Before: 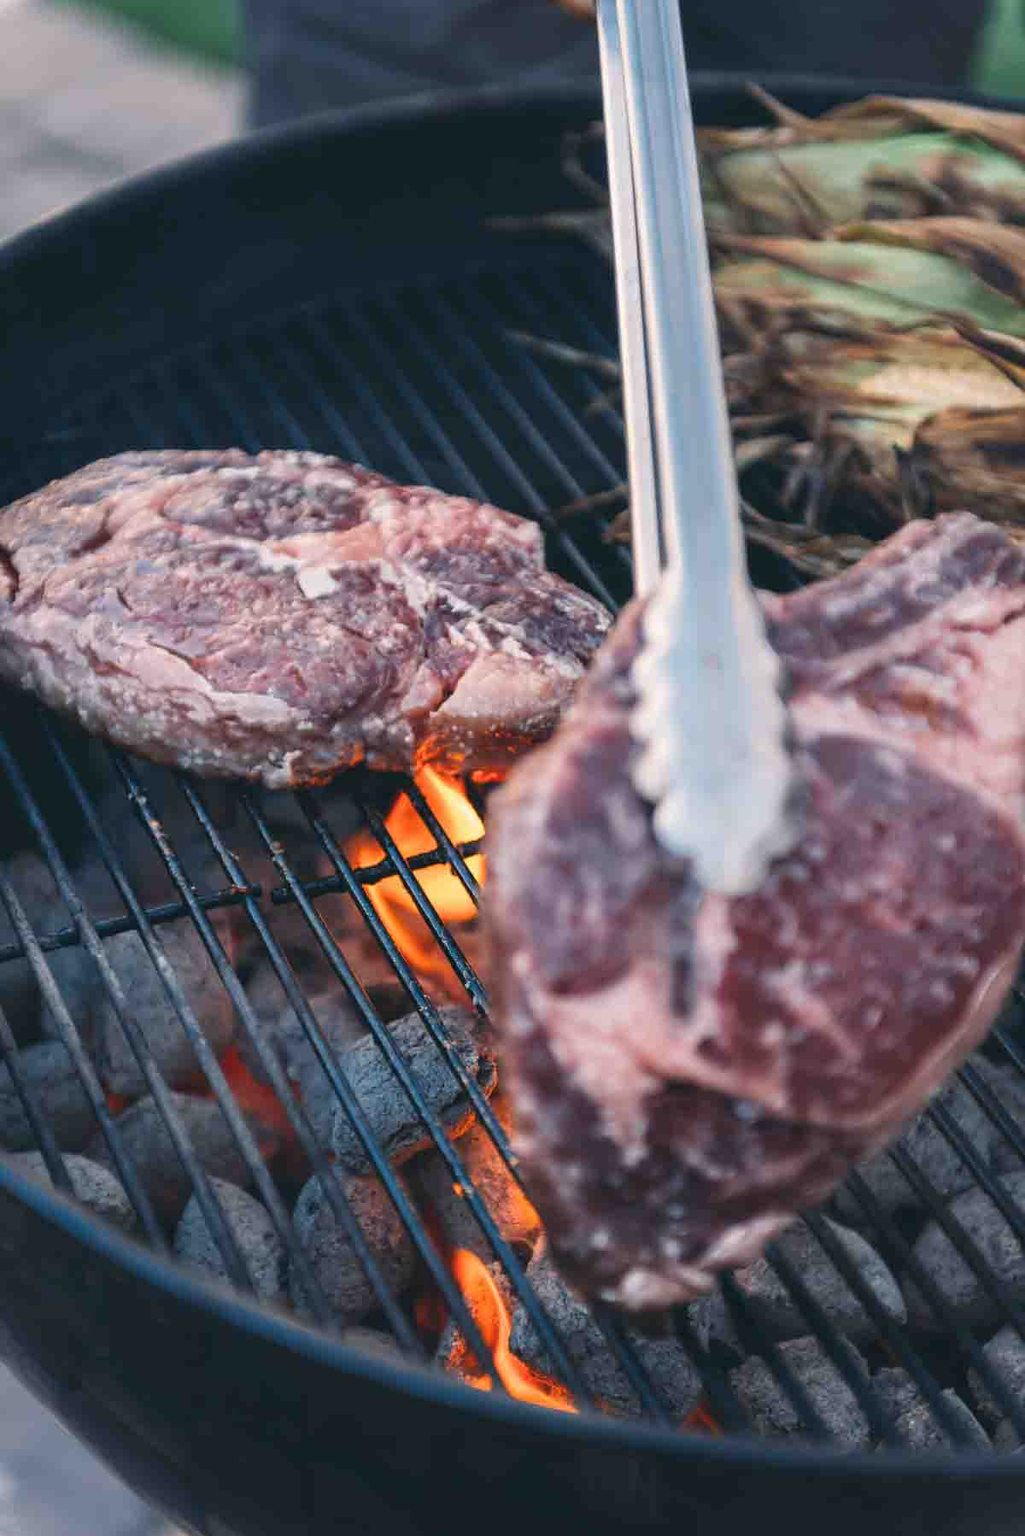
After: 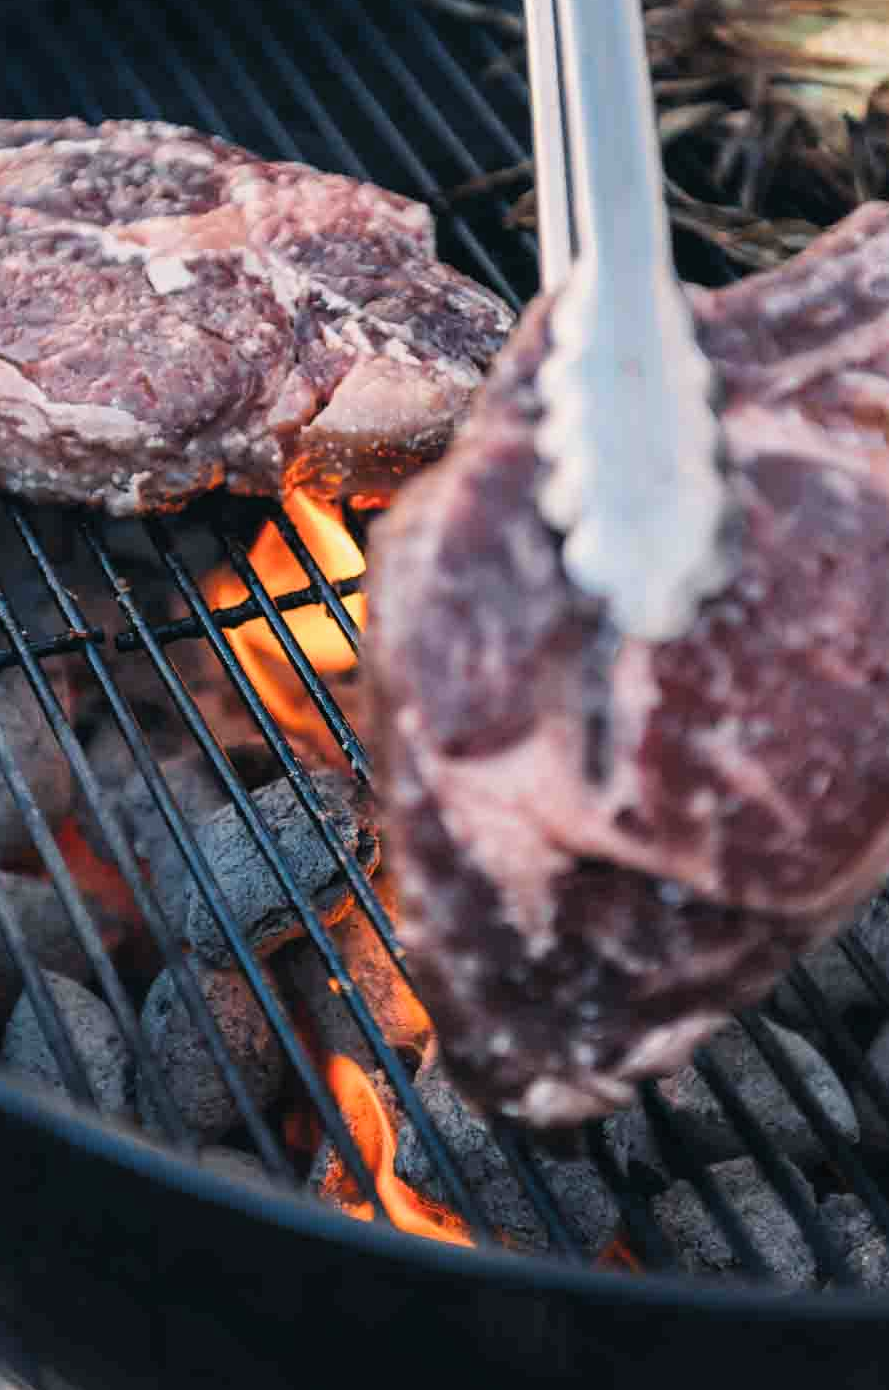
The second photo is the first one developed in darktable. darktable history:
crop: left 16.866%, top 22.643%, right 9.044%
filmic rgb: black relative exposure -12.1 EV, white relative exposure 2.81 EV, threshold 3.03 EV, target black luminance 0%, hardness 8.11, latitude 70.01%, contrast 1.14, highlights saturation mix 10.33%, shadows ↔ highlights balance -0.385%, enable highlight reconstruction true
